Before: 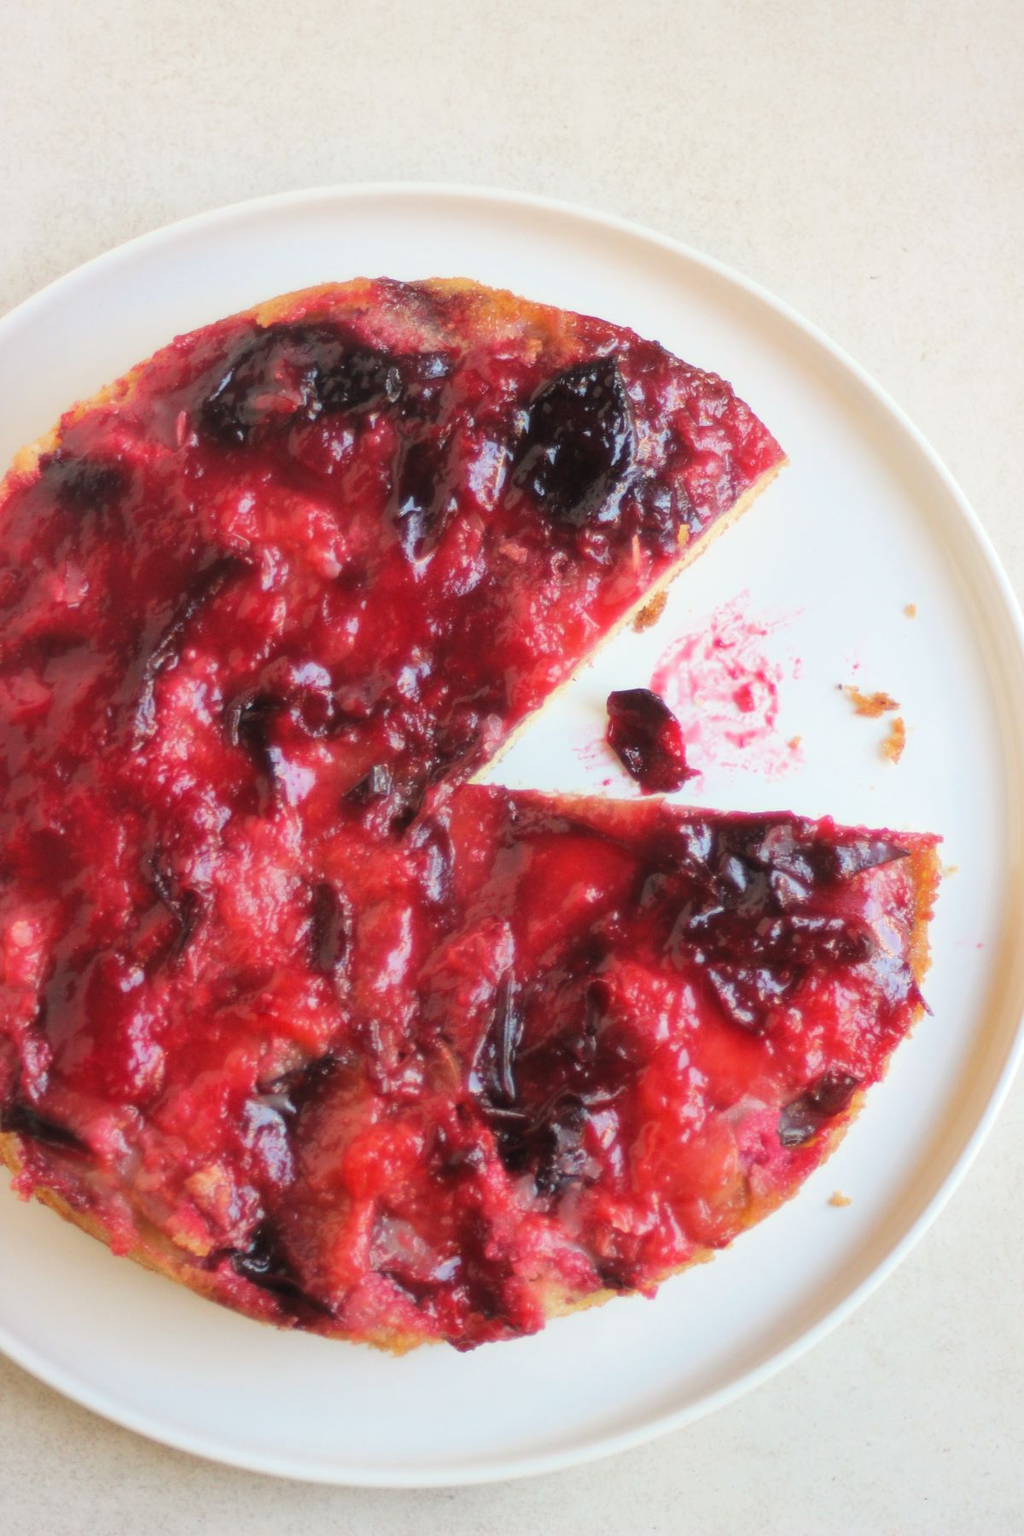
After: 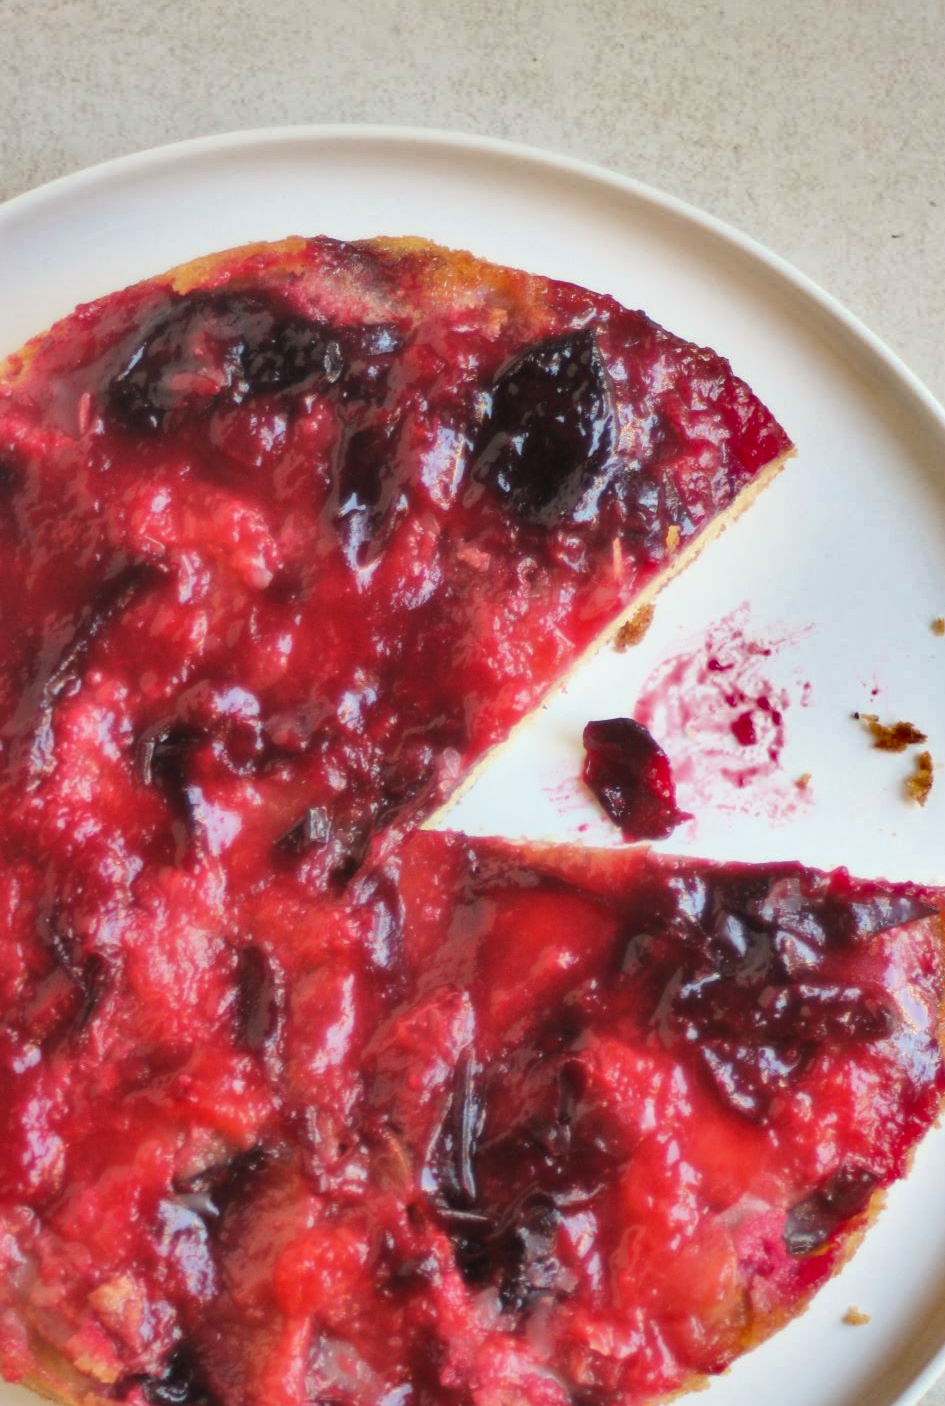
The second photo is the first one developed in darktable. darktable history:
crop and rotate: left 10.719%, top 4.99%, right 10.497%, bottom 16.856%
shadows and highlights: white point adjustment 0.131, highlights -70.49, soften with gaussian
